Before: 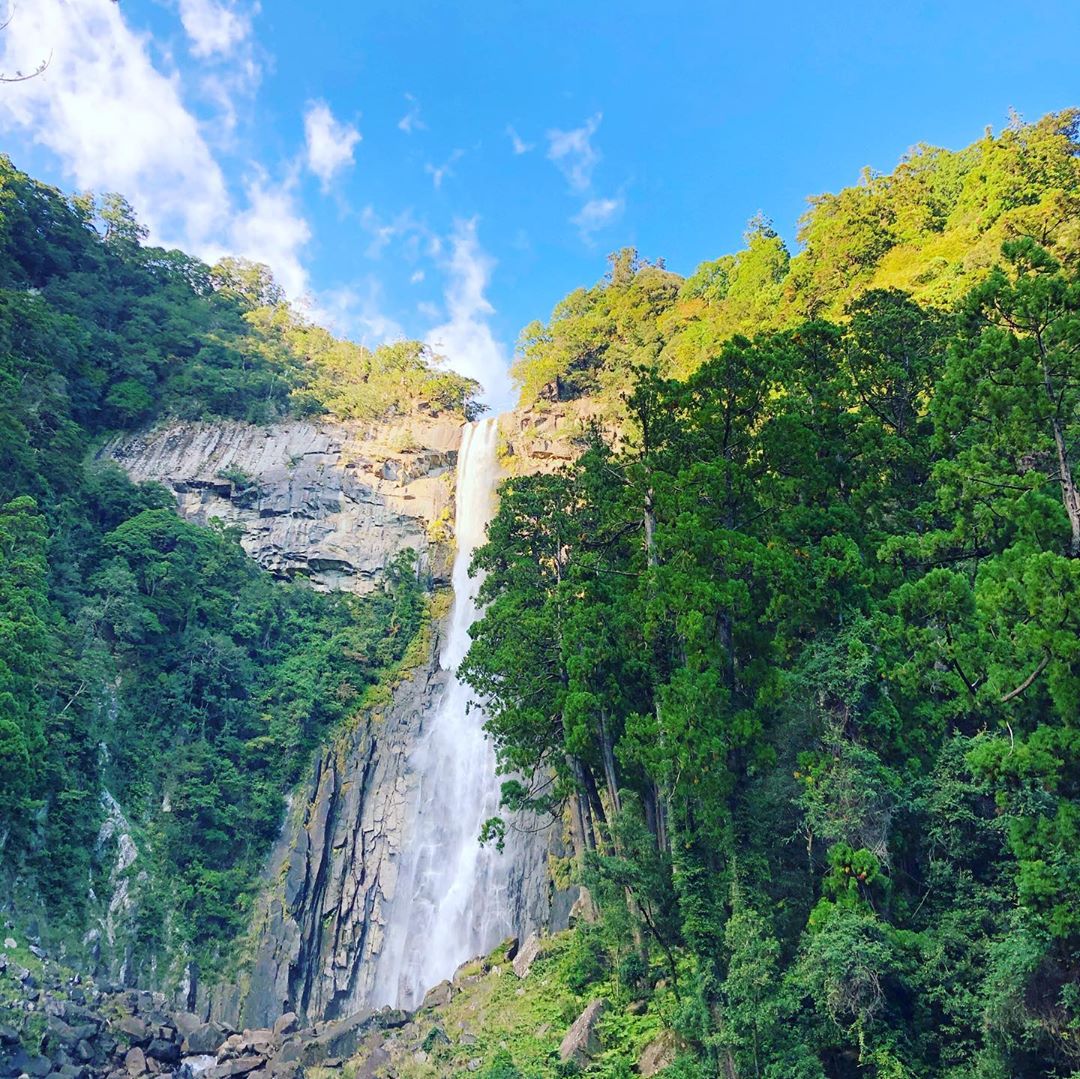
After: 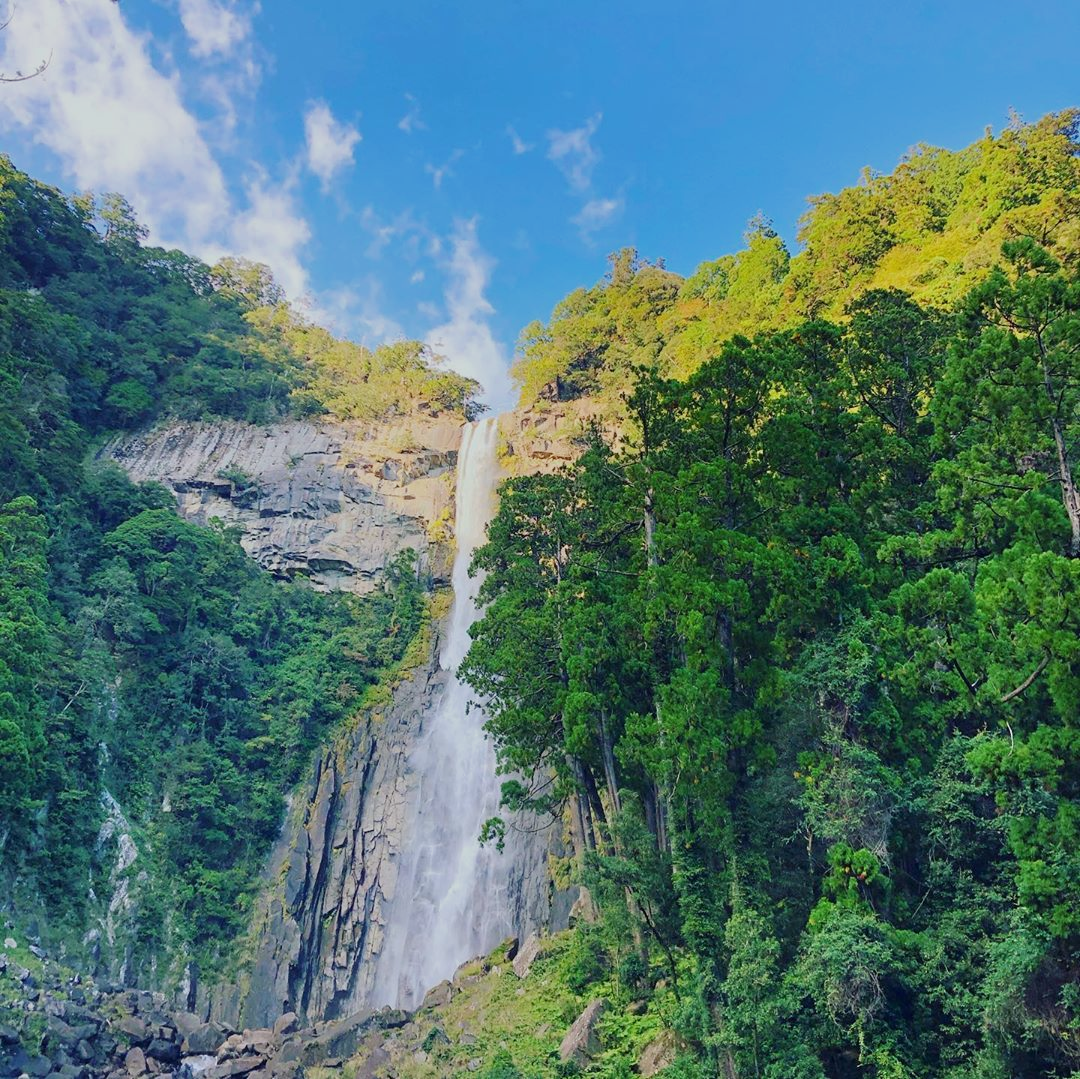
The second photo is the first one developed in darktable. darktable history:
color correction: highlights b* -0.061
tone equalizer: -8 EV -0.001 EV, -7 EV 0.004 EV, -6 EV -0.026 EV, -5 EV 0.01 EV, -4 EV -0.01 EV, -3 EV 0.016 EV, -2 EV -0.046 EV, -1 EV -0.27 EV, +0 EV -0.556 EV, smoothing diameter 24.78%, edges refinement/feathering 6.13, preserve details guided filter
